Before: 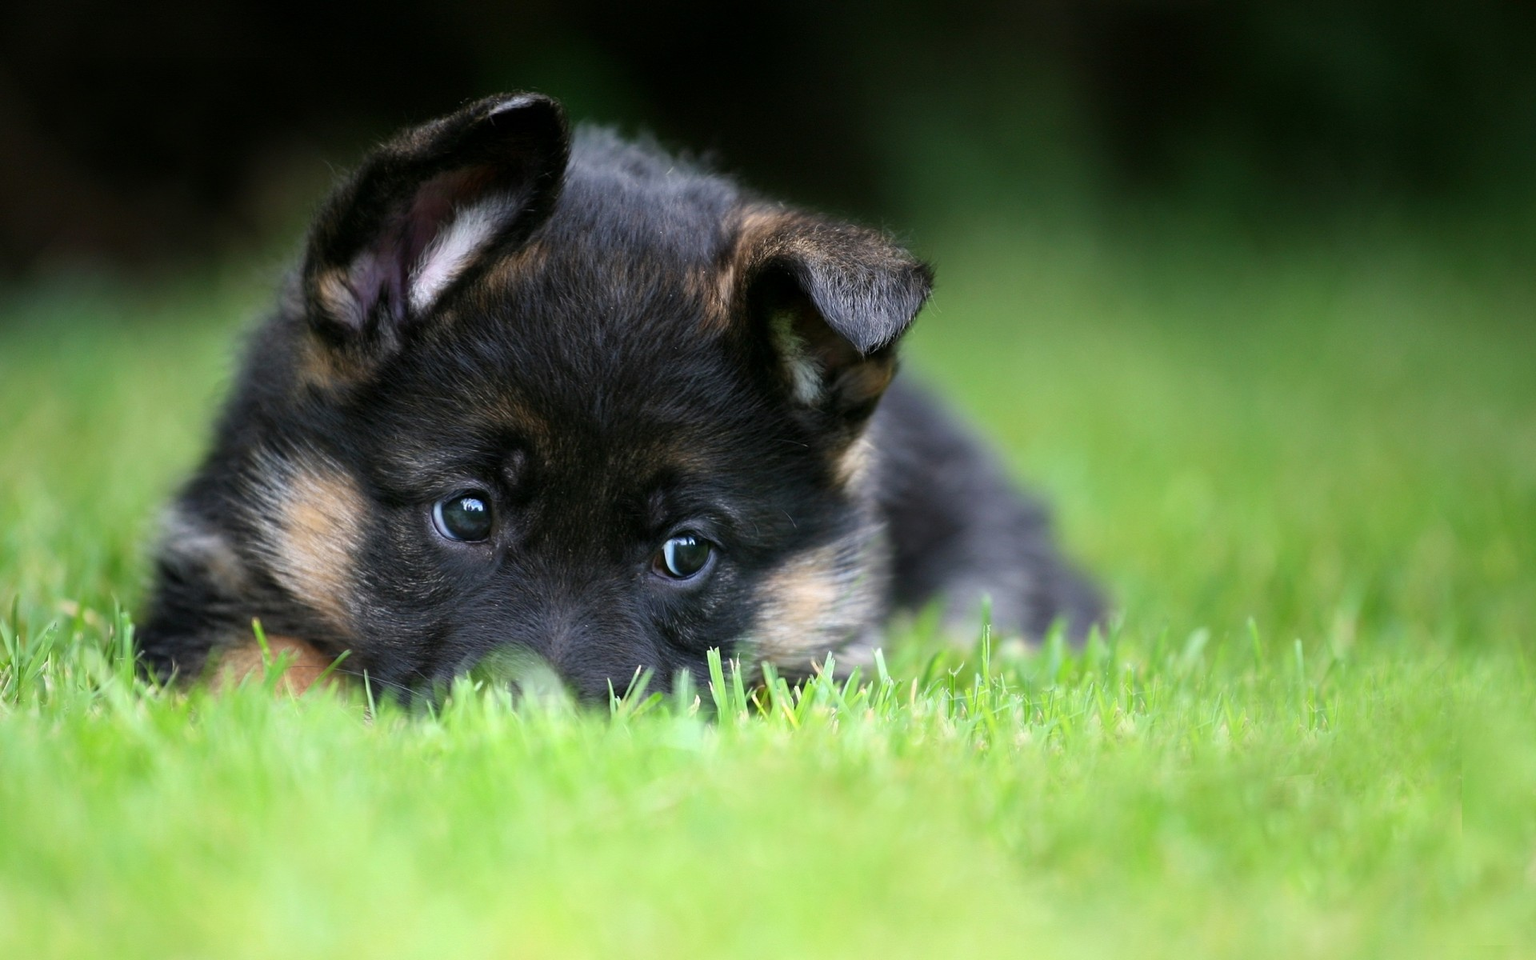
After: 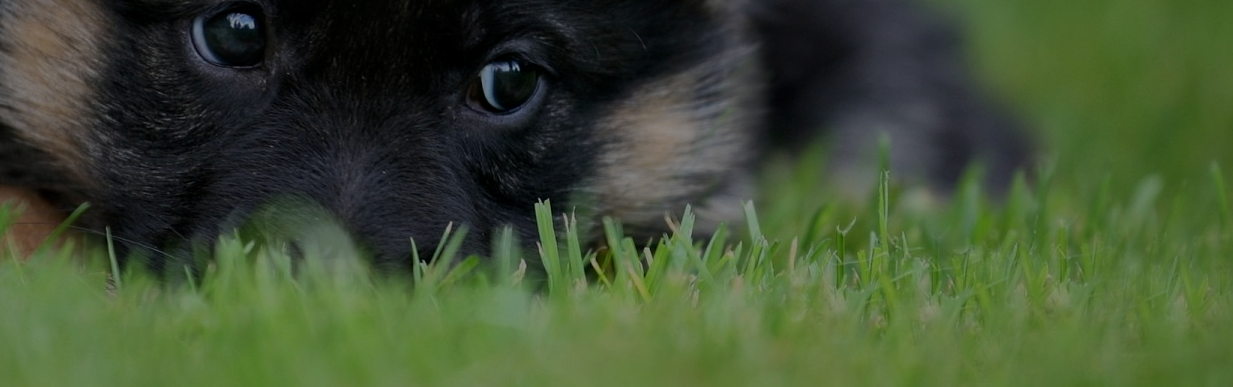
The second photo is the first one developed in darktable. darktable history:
local contrast: mode bilateral grid, contrast 21, coarseness 50, detail 119%, midtone range 0.2
crop: left 18.228%, top 50.835%, right 17.546%, bottom 16.84%
exposure: exposure -1.975 EV, compensate highlight preservation false
